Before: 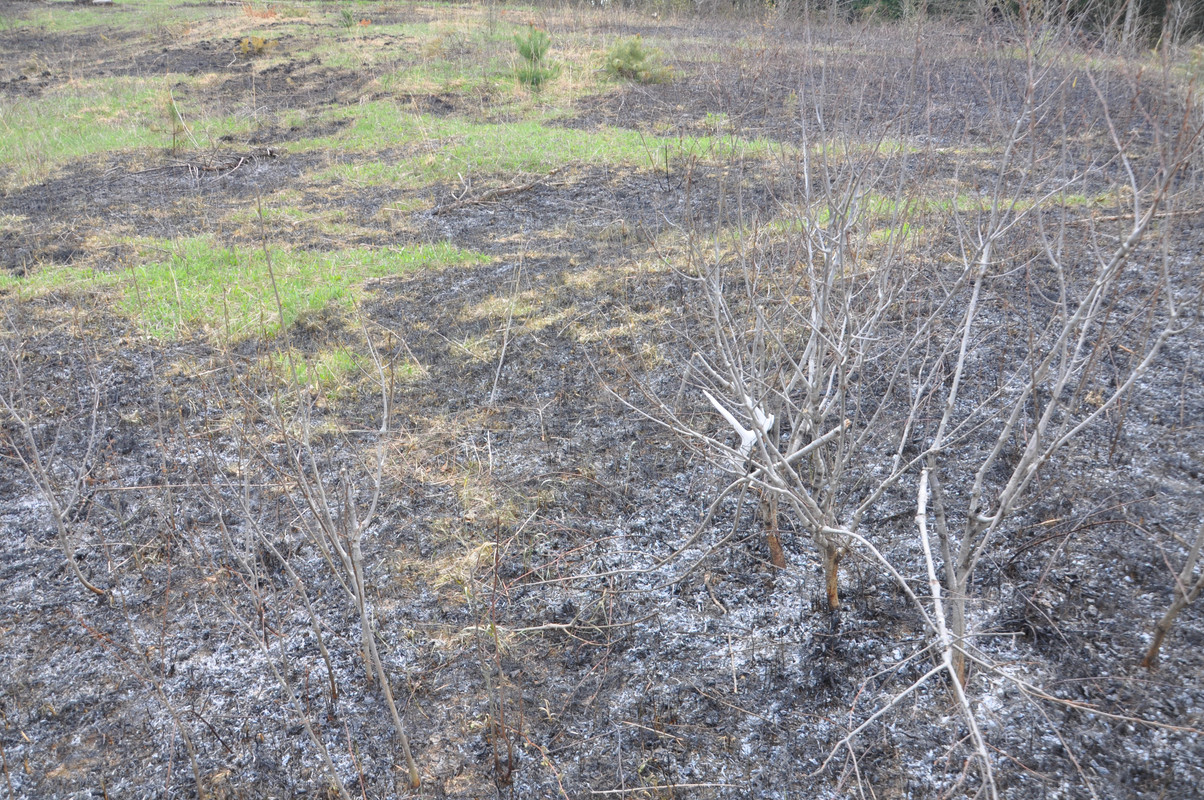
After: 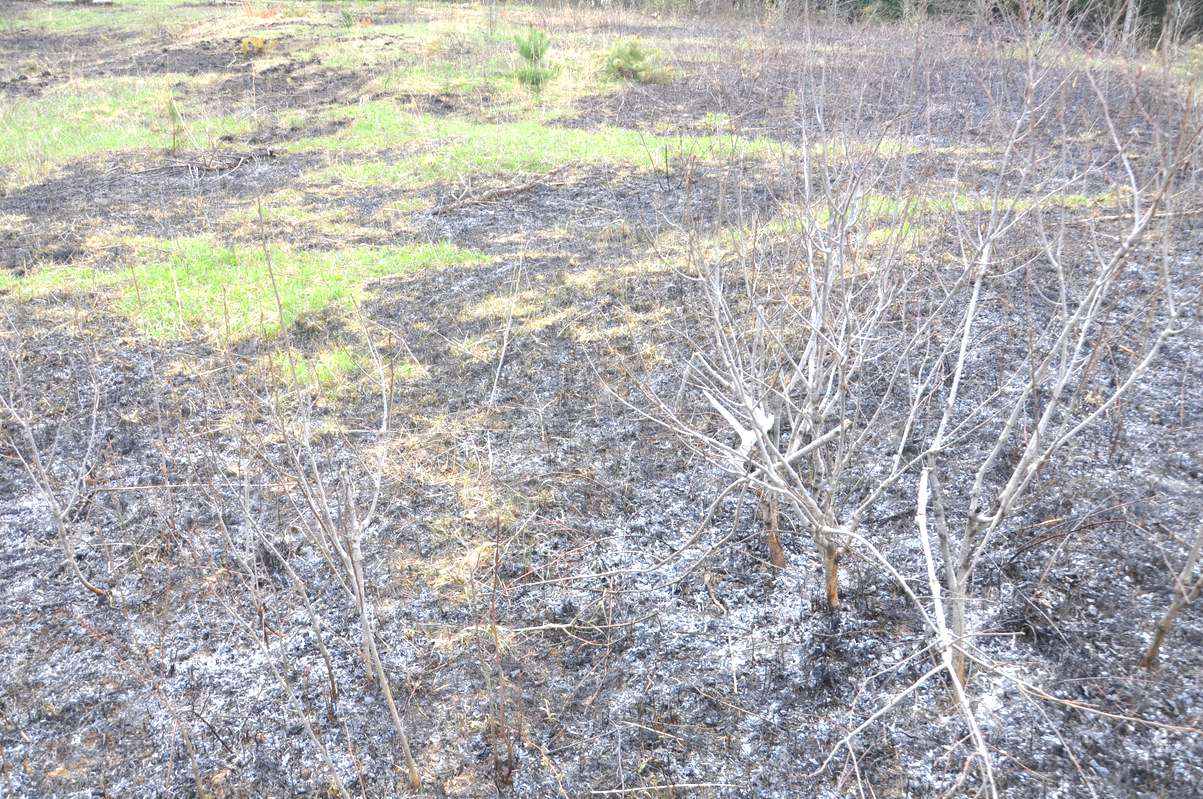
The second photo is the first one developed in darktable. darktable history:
crop: left 0.067%
exposure: black level correction 0, exposure 0.695 EV, compensate highlight preservation false
